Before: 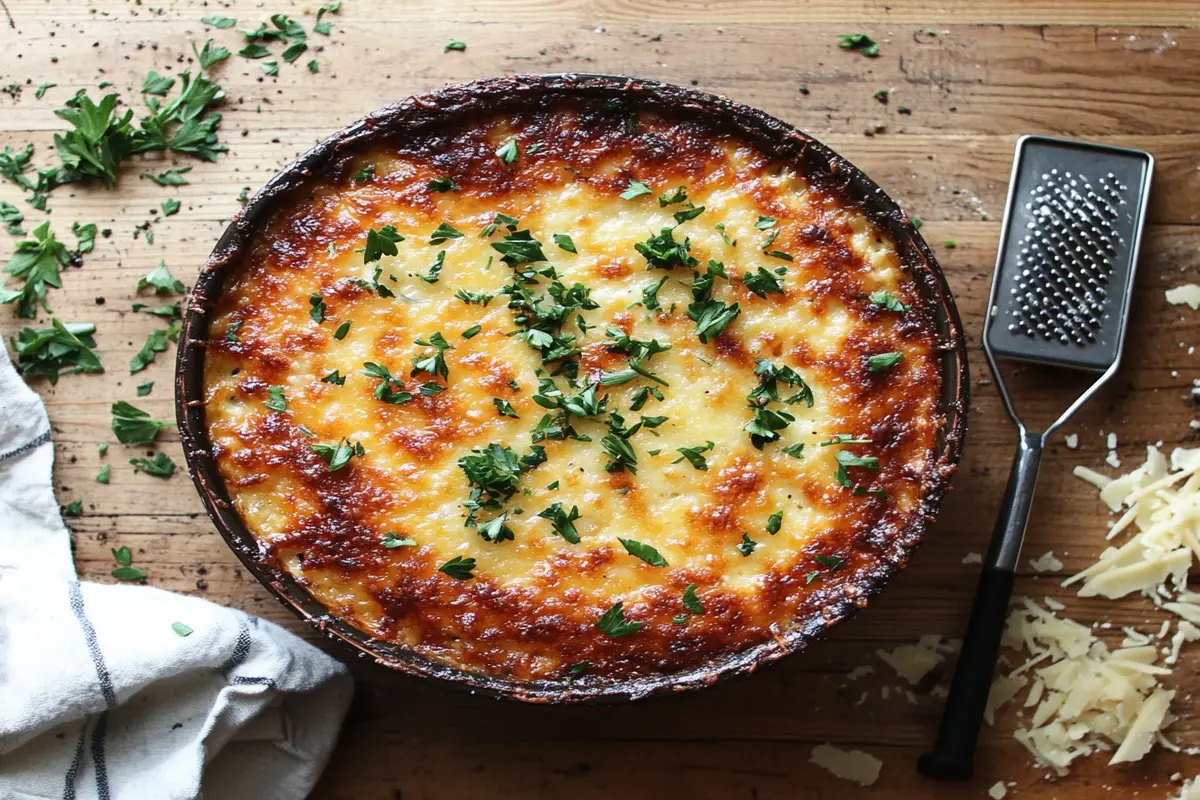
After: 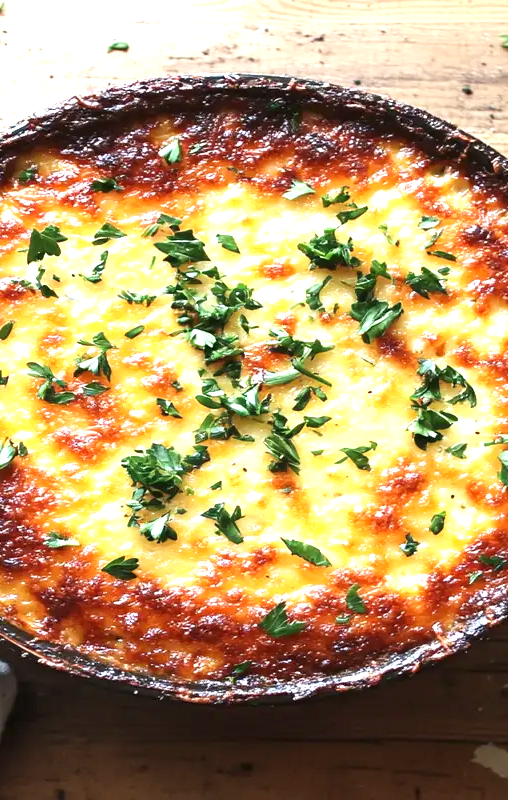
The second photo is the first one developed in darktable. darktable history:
exposure: black level correction 0, exposure 1.031 EV, compensate highlight preservation false
crop: left 28.121%, right 29.475%
